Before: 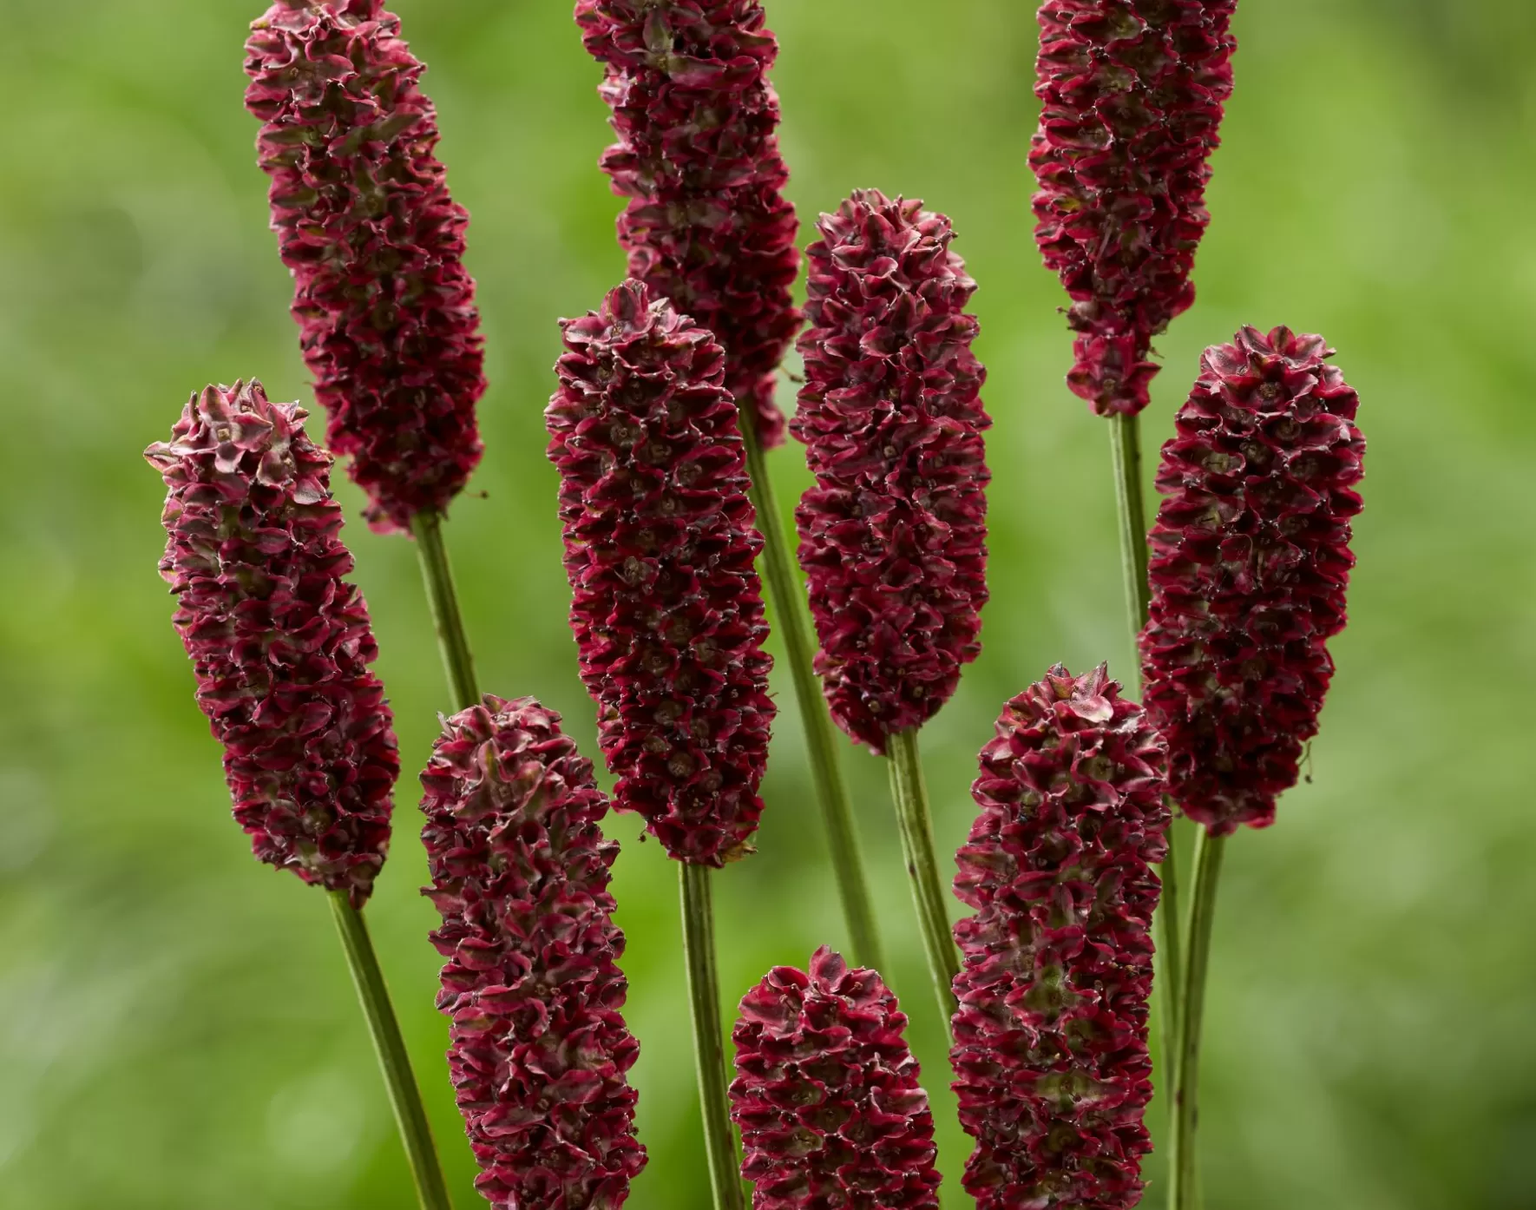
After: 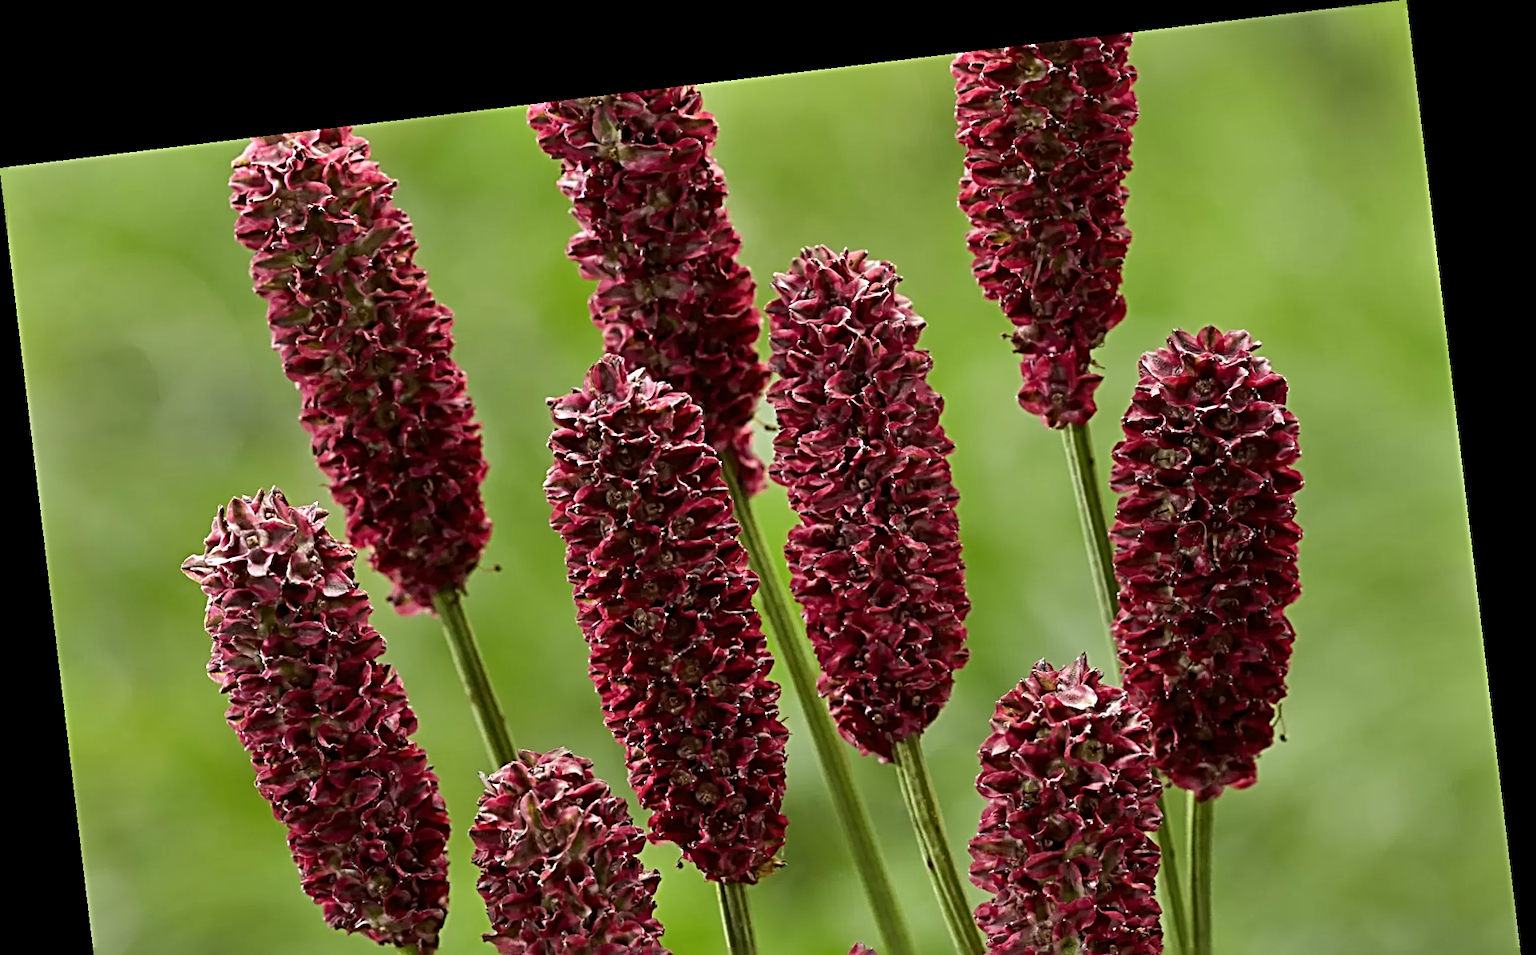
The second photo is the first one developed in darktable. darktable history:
shadows and highlights: soften with gaussian
rotate and perspective: rotation -6.83°, automatic cropping off
sharpen: radius 3.69, amount 0.928
crop: bottom 24.967%
